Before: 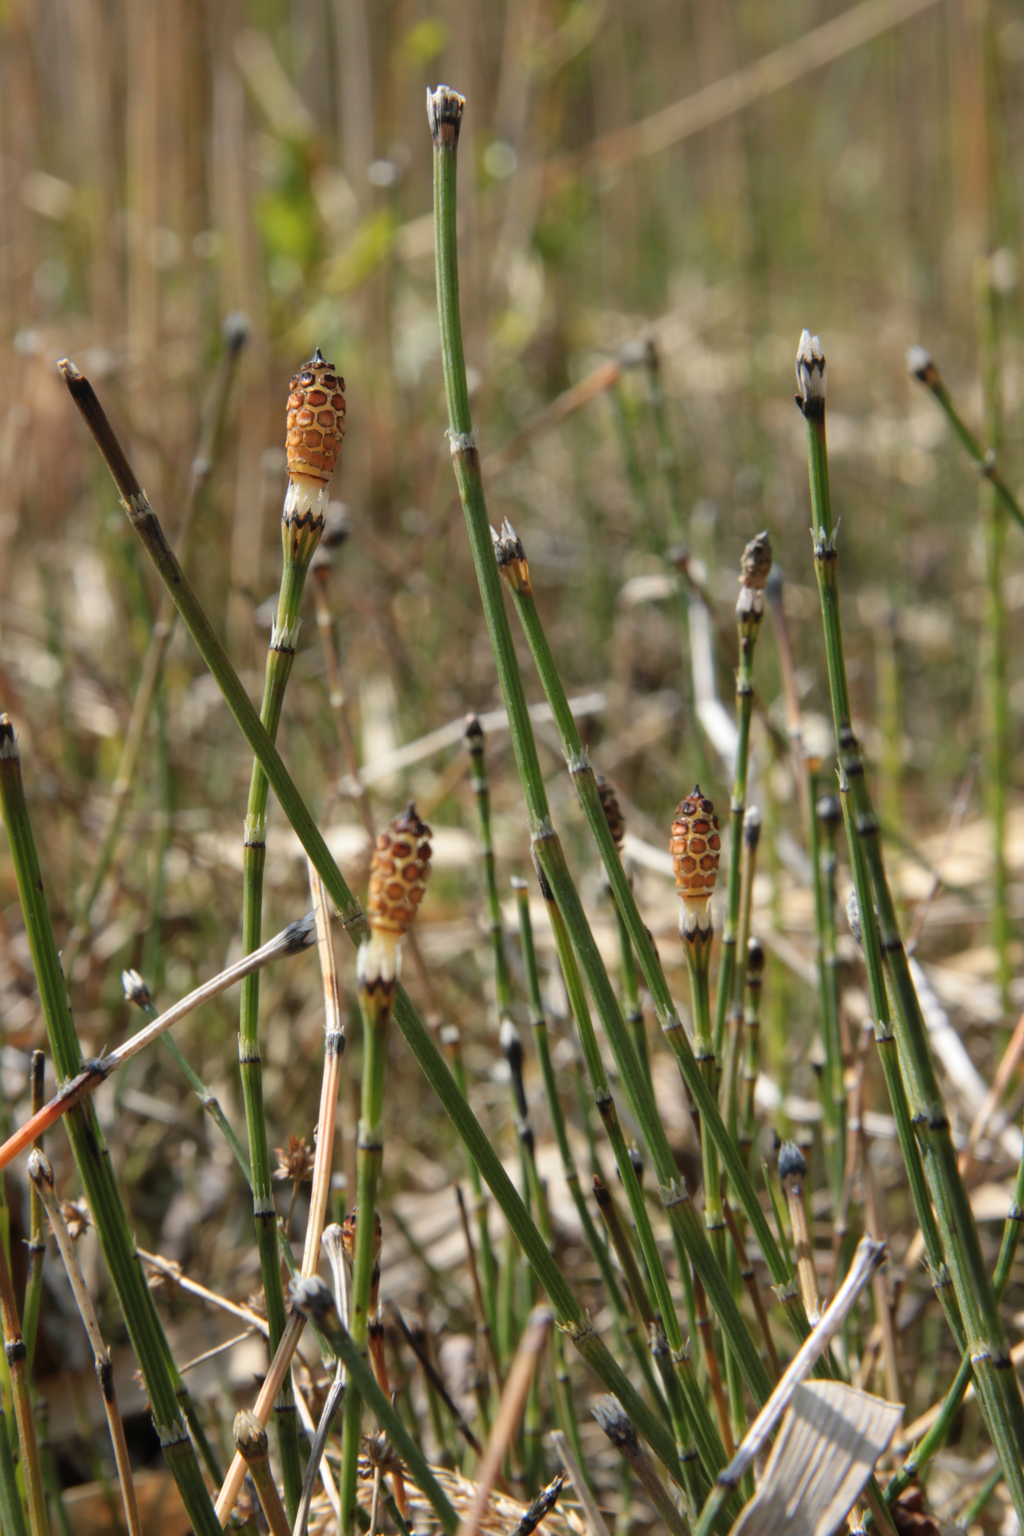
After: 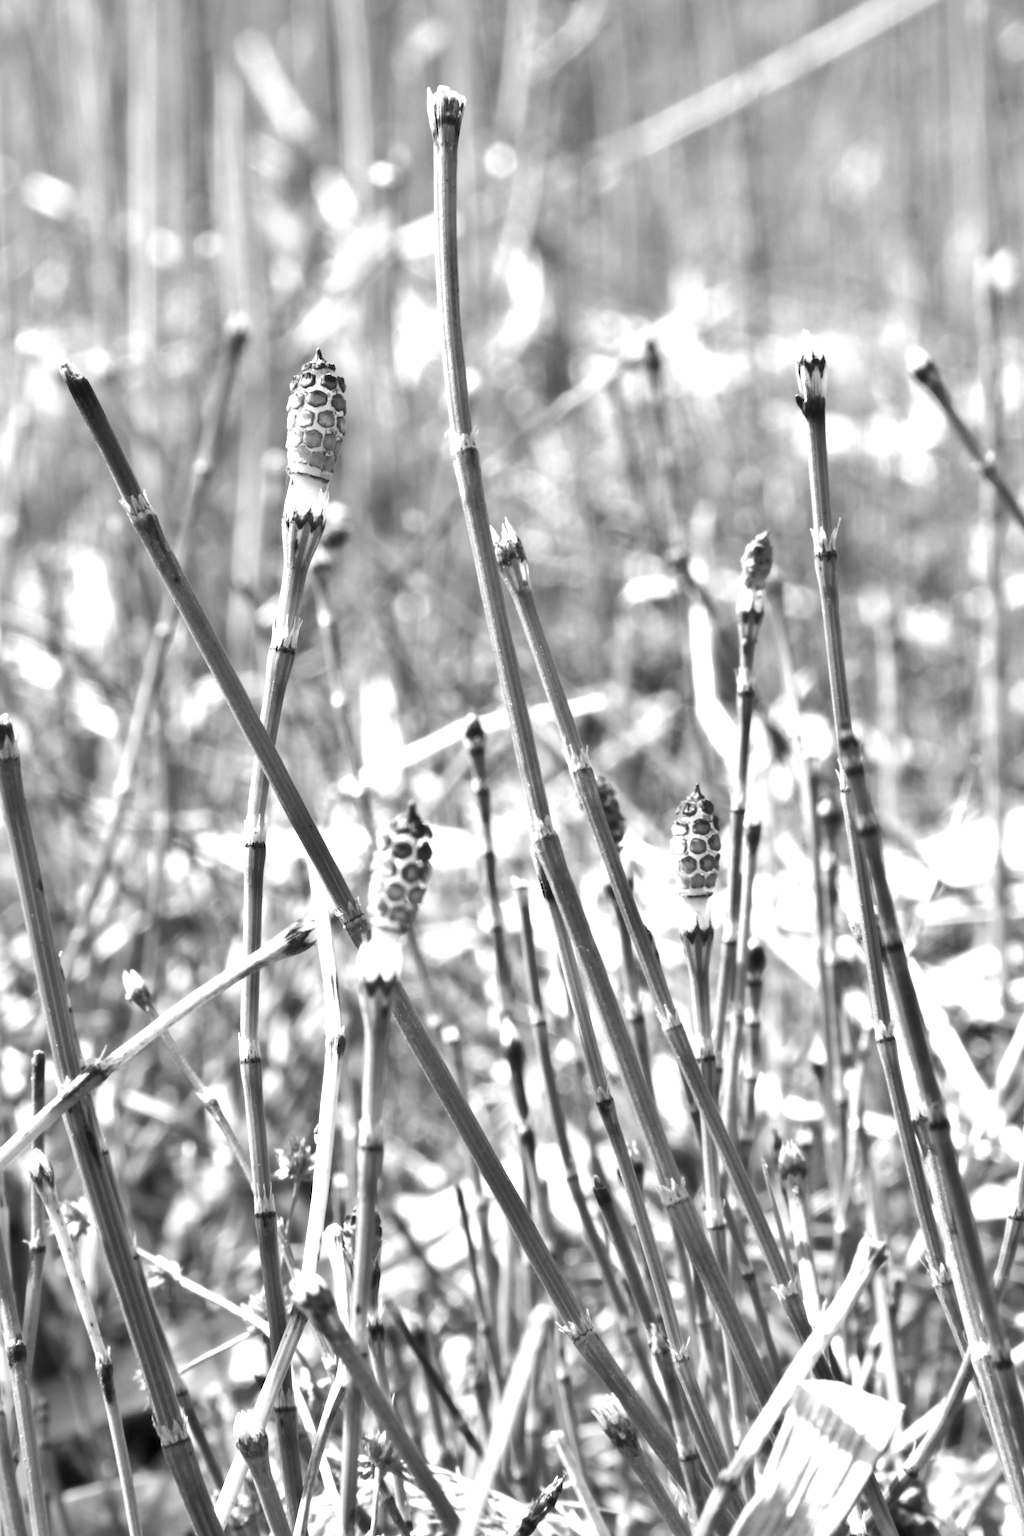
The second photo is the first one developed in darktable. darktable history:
monochrome: on, module defaults
exposure: black level correction 0.001, exposure 1.735 EV, compensate highlight preservation false
shadows and highlights: shadows 49, highlights -41, soften with gaussian
